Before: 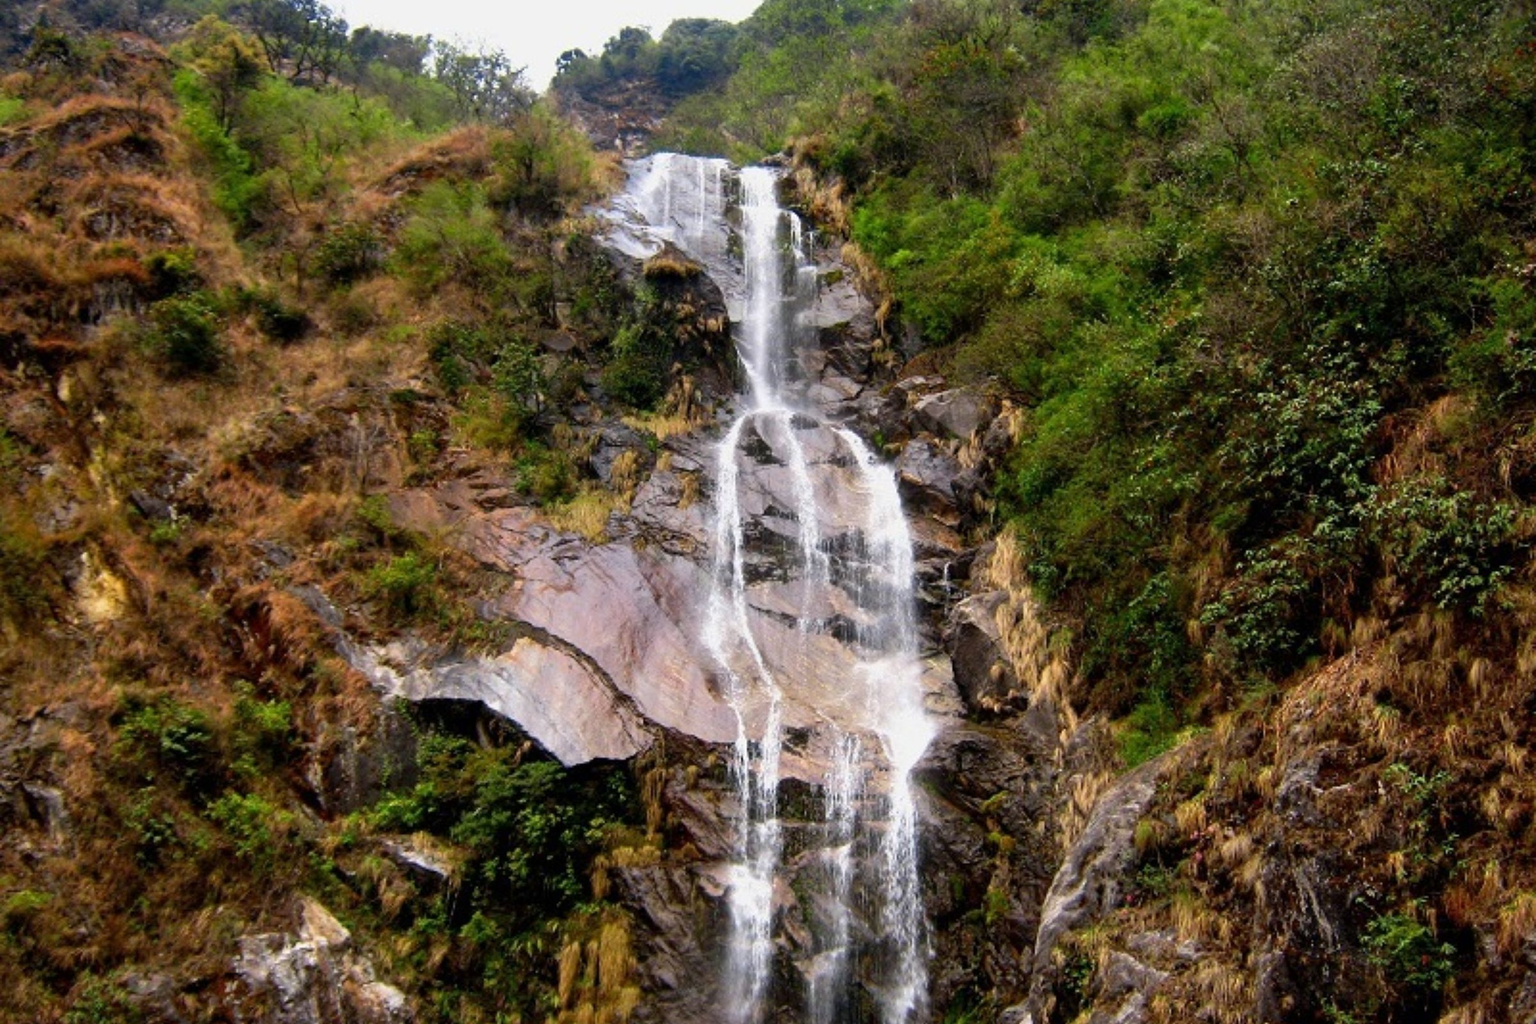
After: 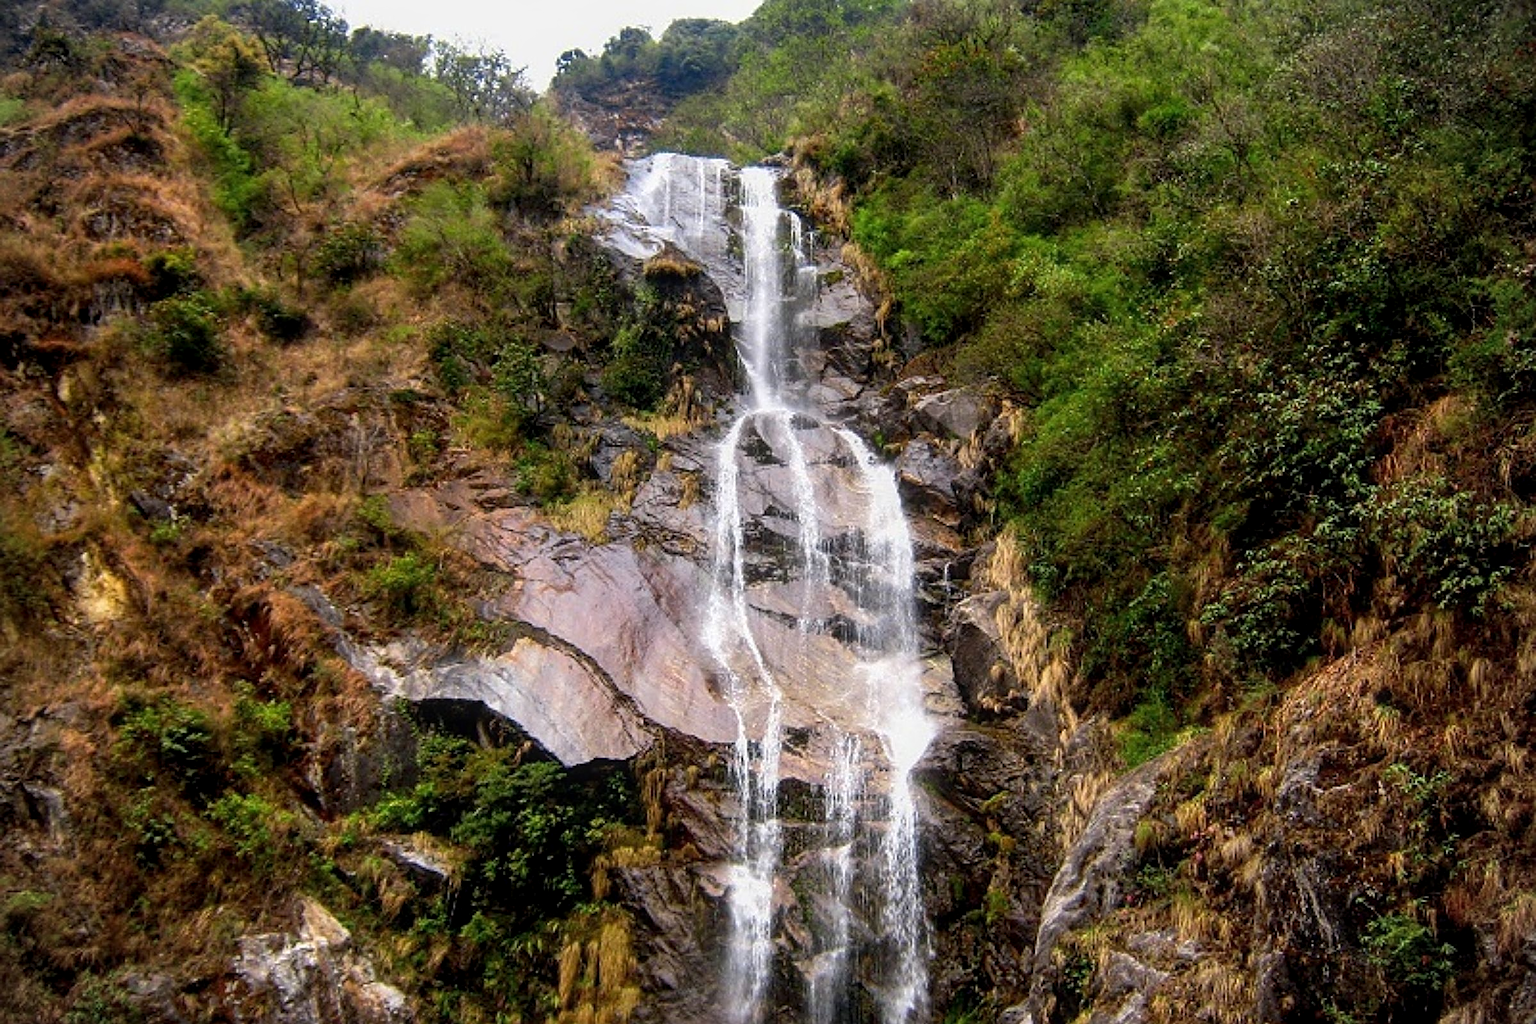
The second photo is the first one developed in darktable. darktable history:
local contrast: detail 130%
contrast equalizer: y [[0.5, 0.488, 0.462, 0.461, 0.491, 0.5], [0.5 ×6], [0.5 ×6], [0 ×6], [0 ×6]]
sharpen: on, module defaults
vignetting: fall-off start 91.19%
